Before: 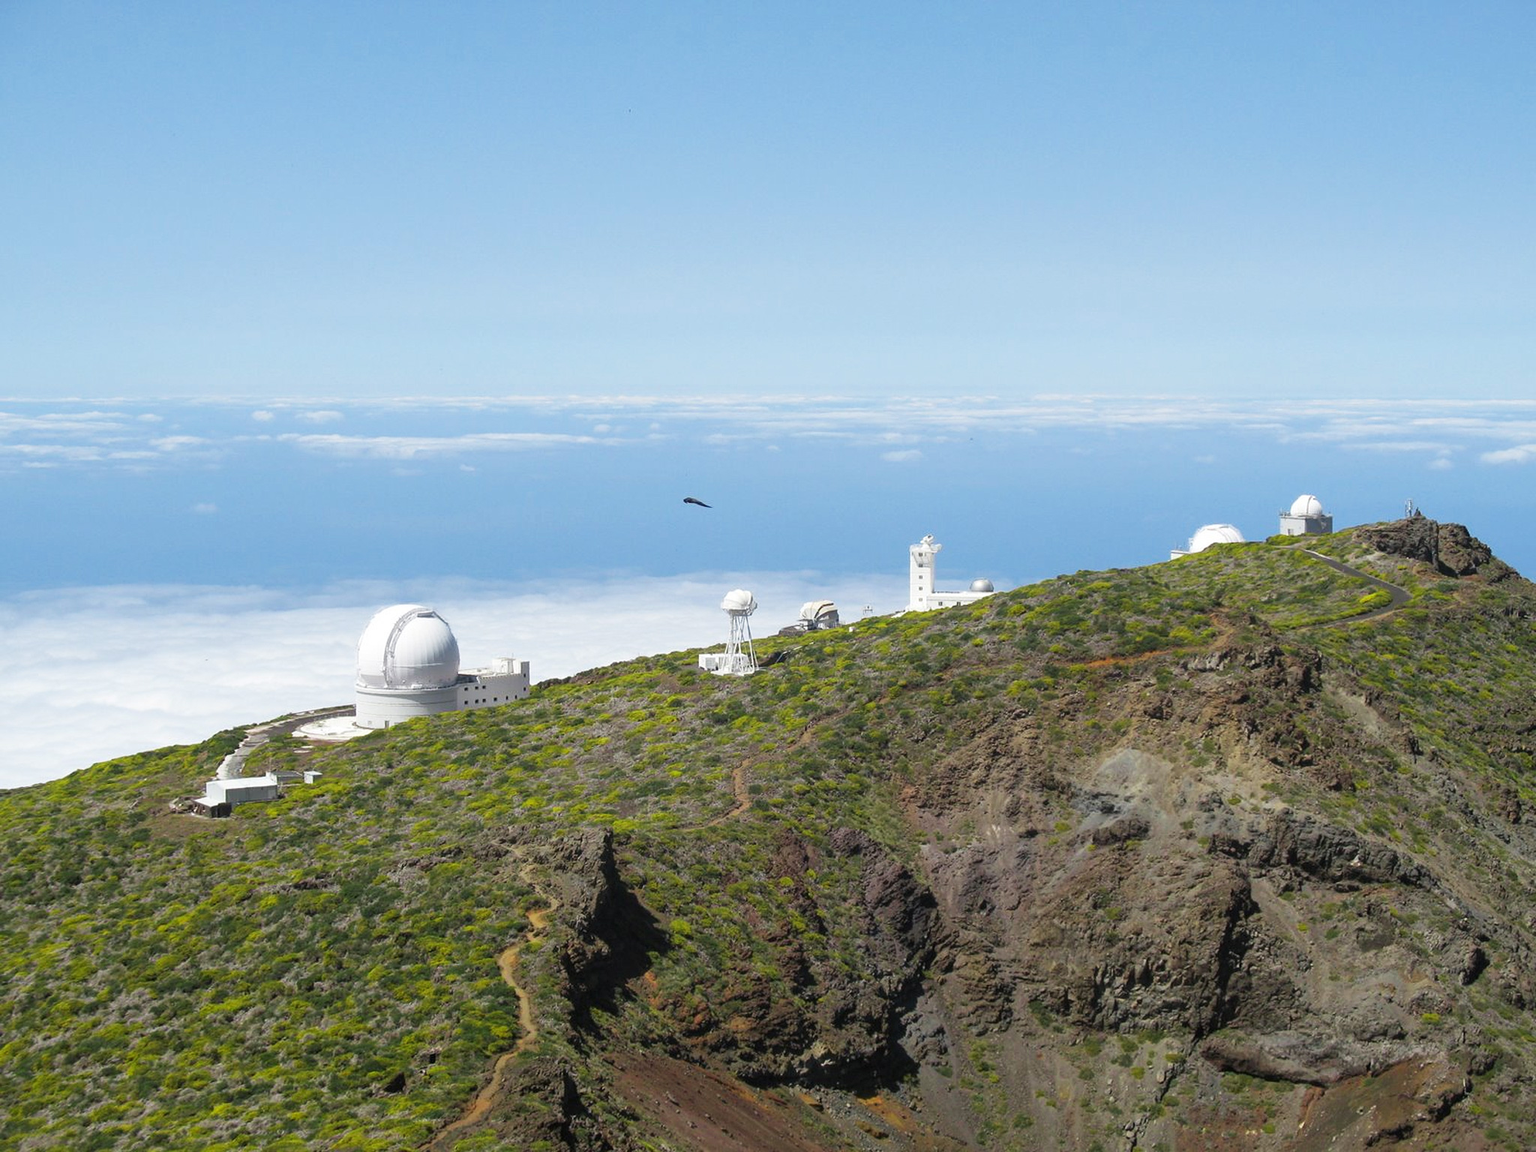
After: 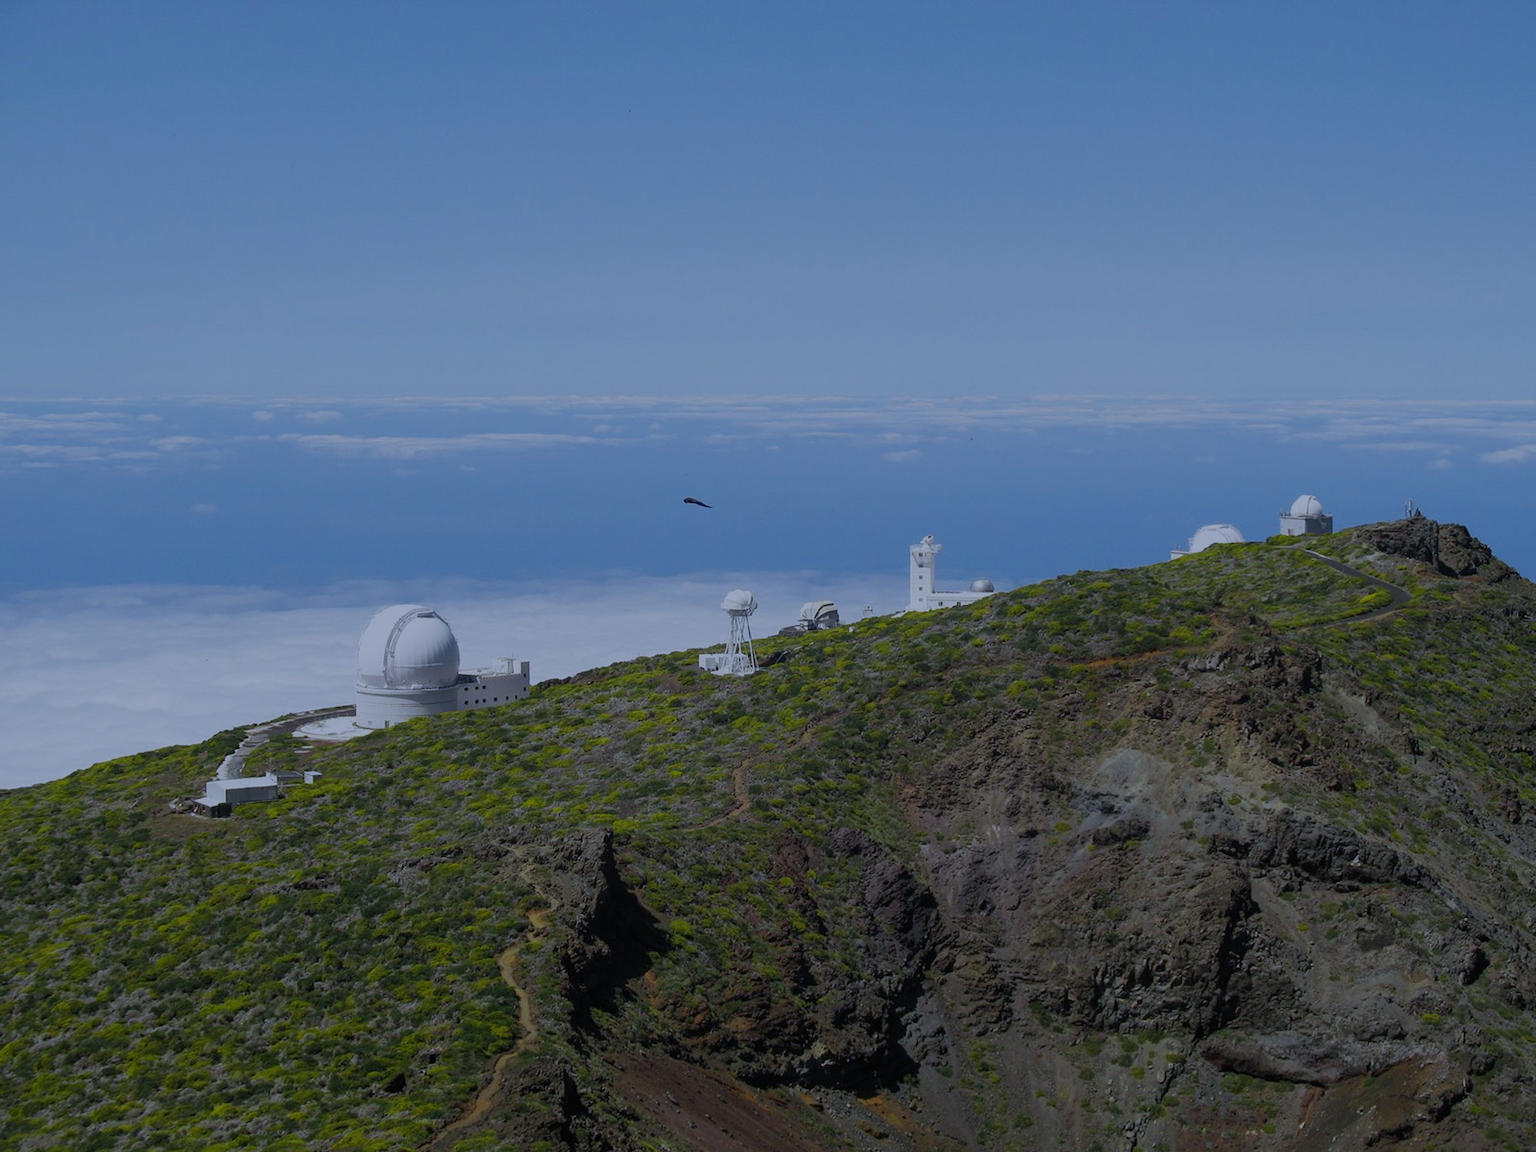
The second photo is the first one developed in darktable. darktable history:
white balance: red 0.948, green 1.02, blue 1.176
exposure: exposure -1.468 EV, compensate highlight preservation false
